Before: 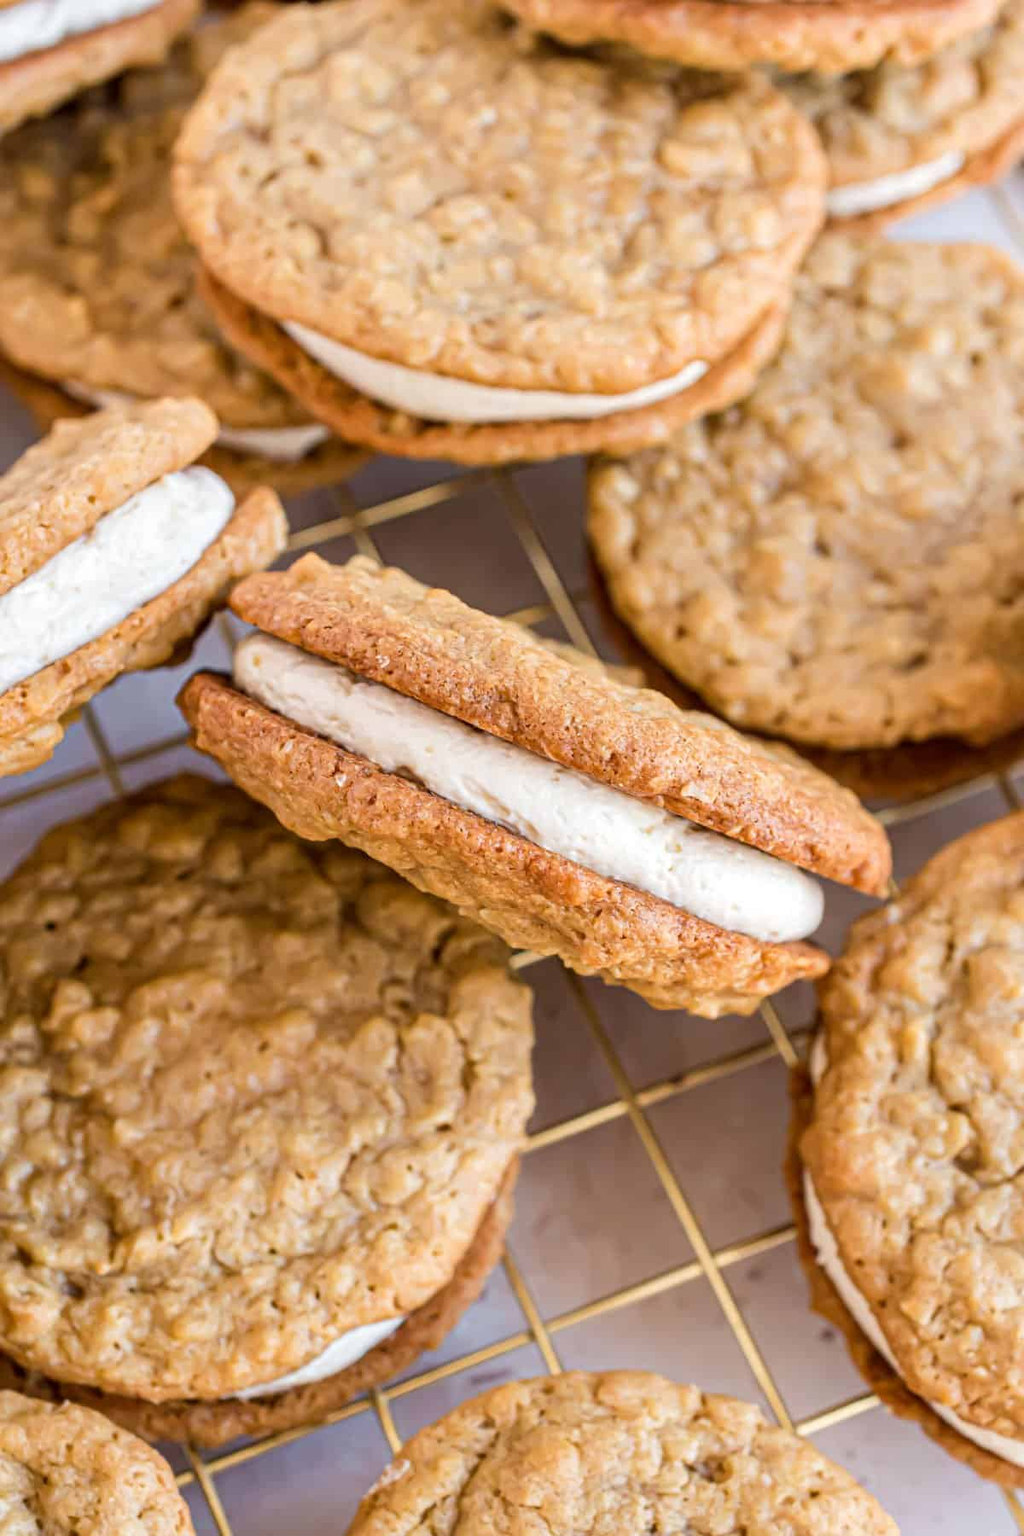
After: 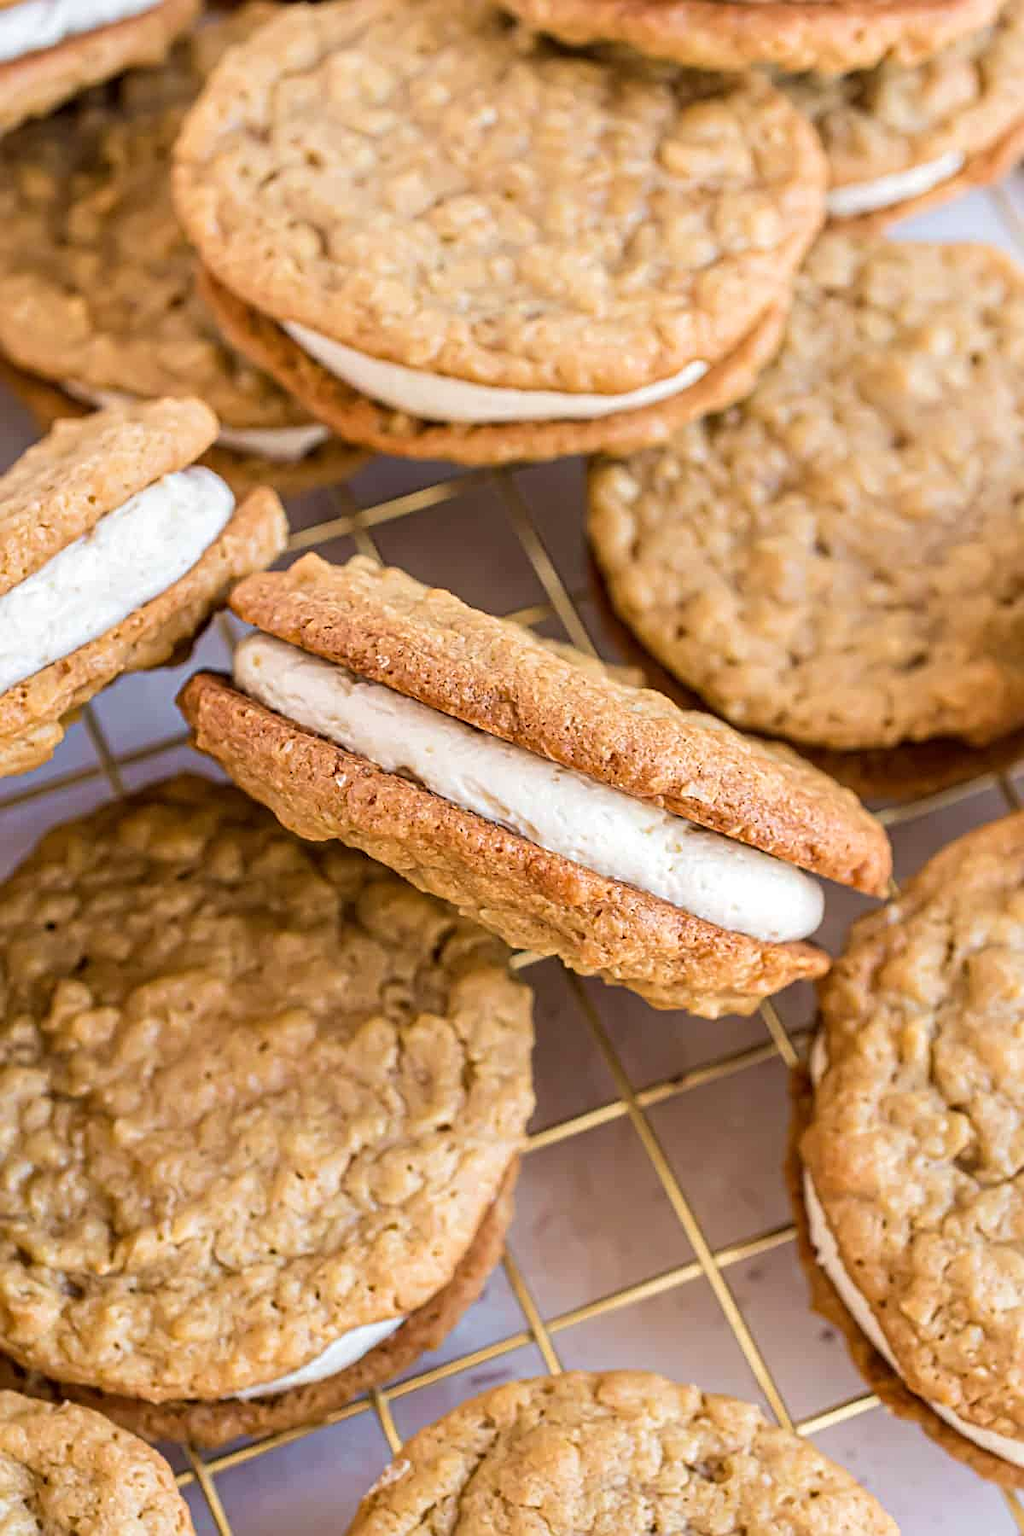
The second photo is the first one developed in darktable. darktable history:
sharpen: on, module defaults
velvia: strength 16.99%
